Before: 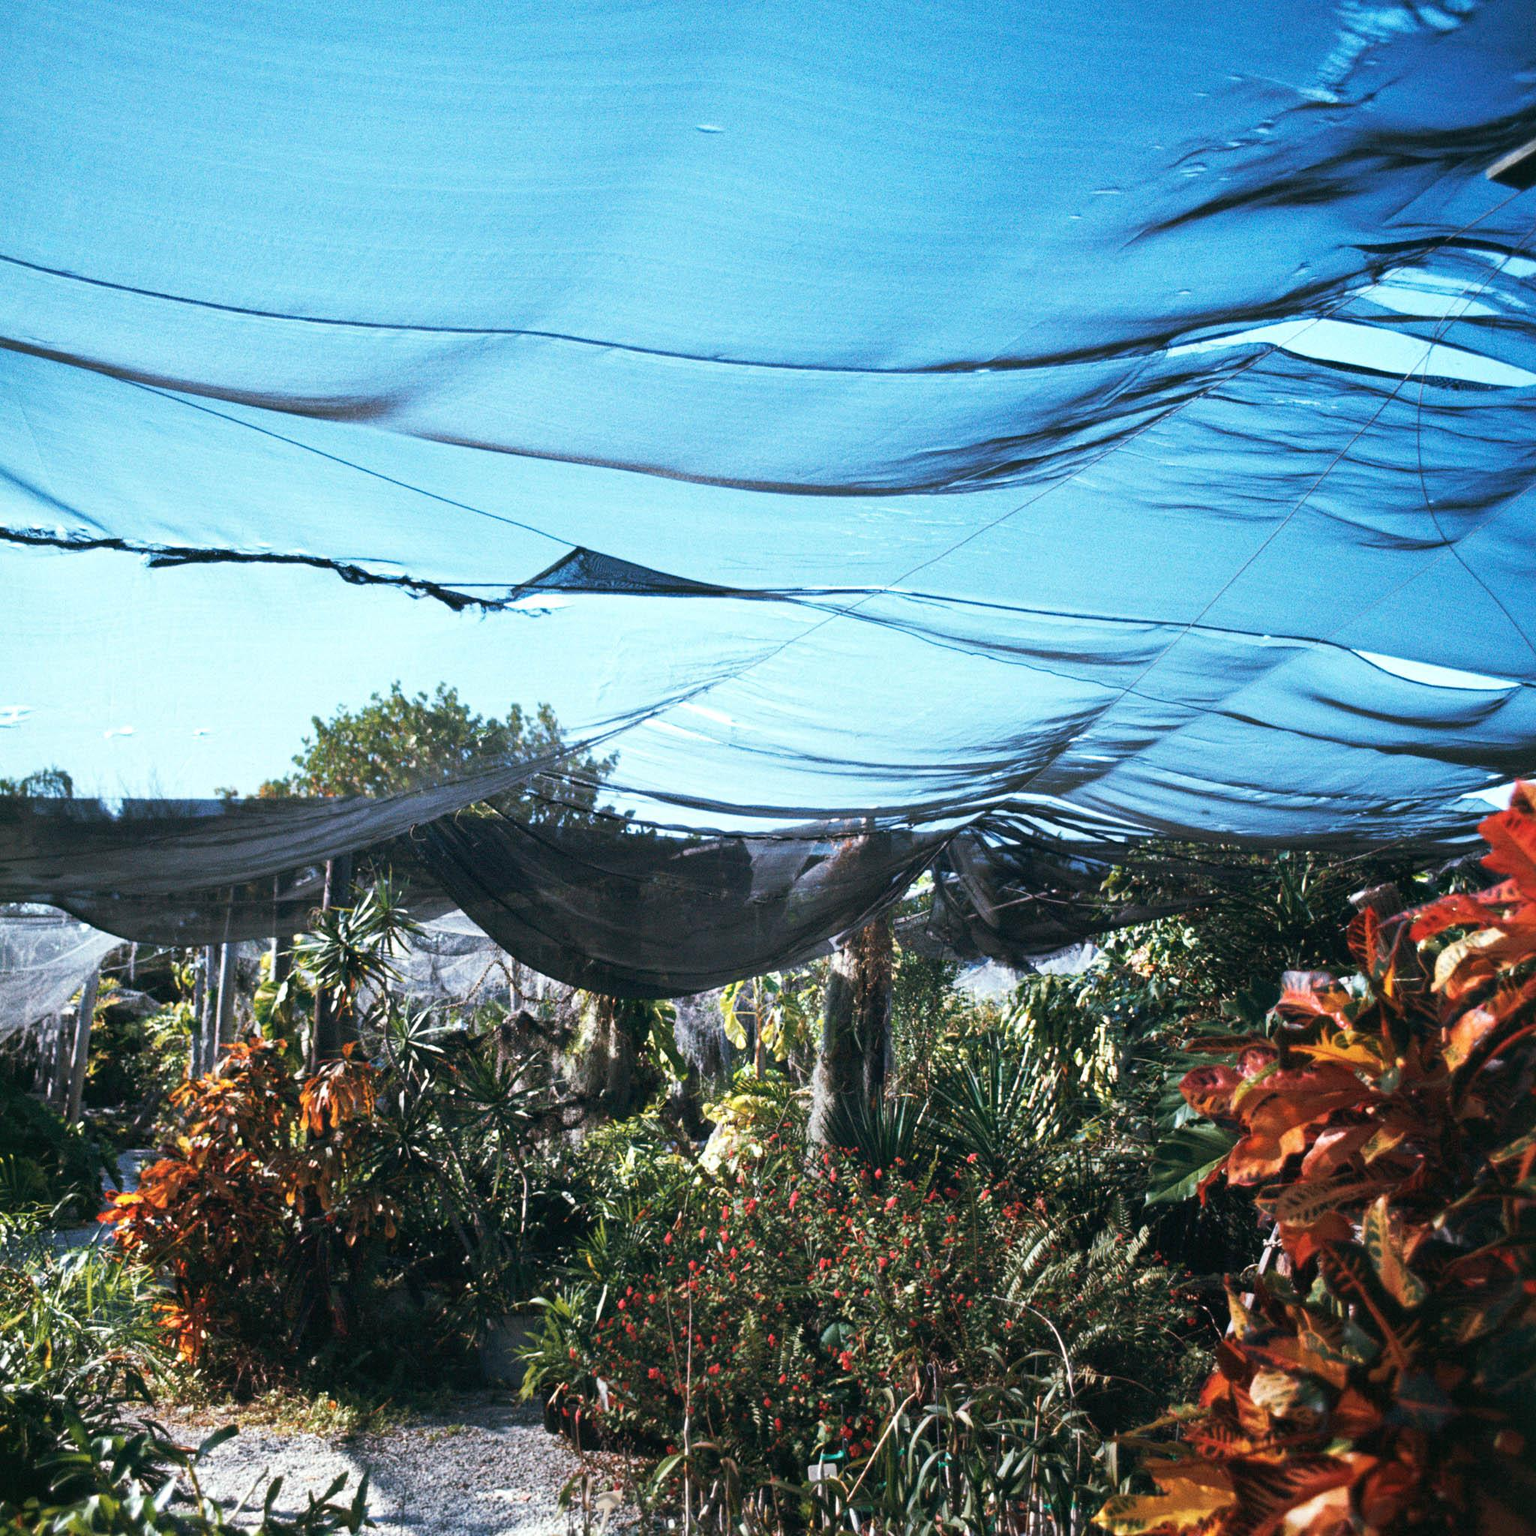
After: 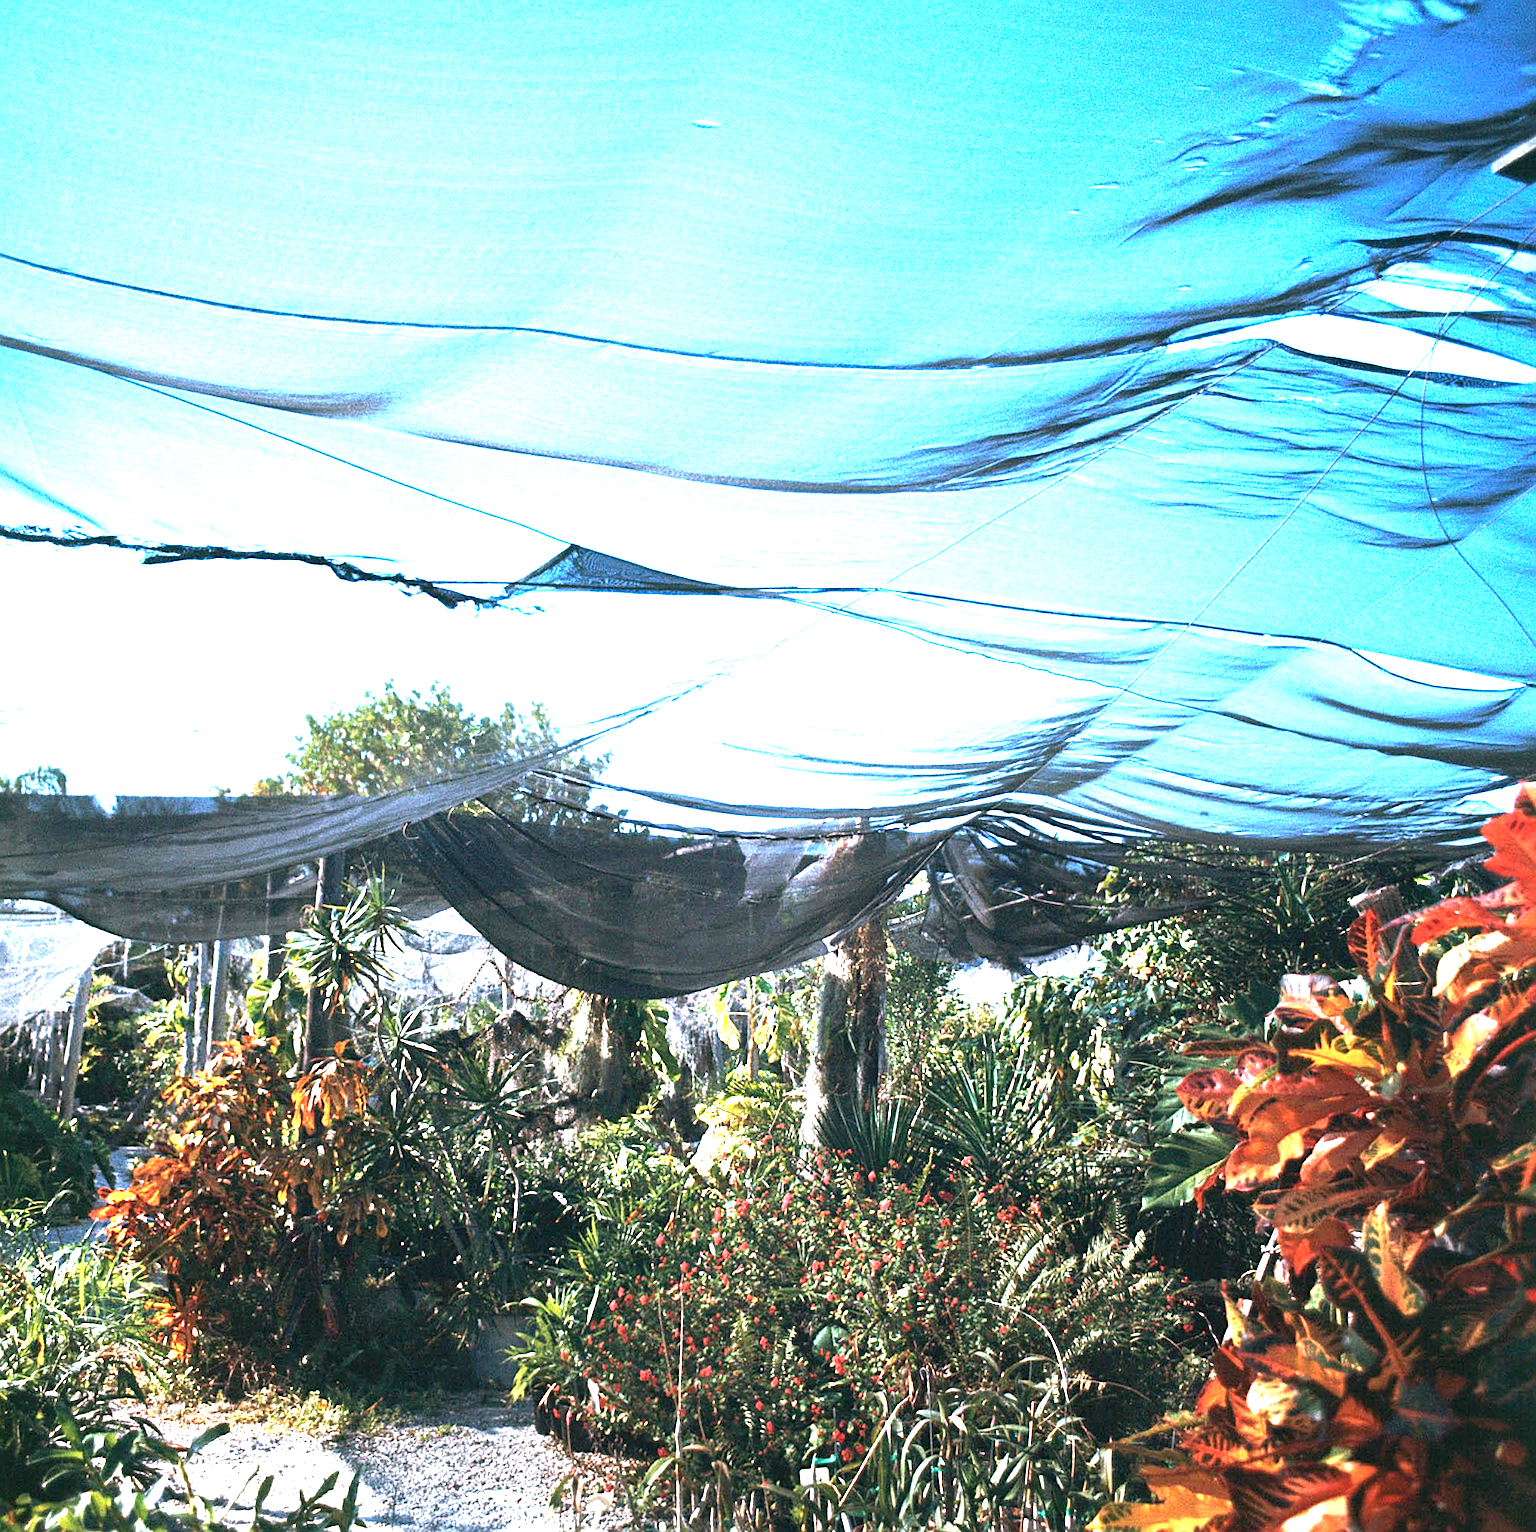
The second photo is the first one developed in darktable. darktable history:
exposure: black level correction 0, exposure 1.45 EV, compensate exposure bias true, compensate highlight preservation false
rotate and perspective: rotation 0.192°, lens shift (horizontal) -0.015, crop left 0.005, crop right 0.996, crop top 0.006, crop bottom 0.99
sharpen: on, module defaults
